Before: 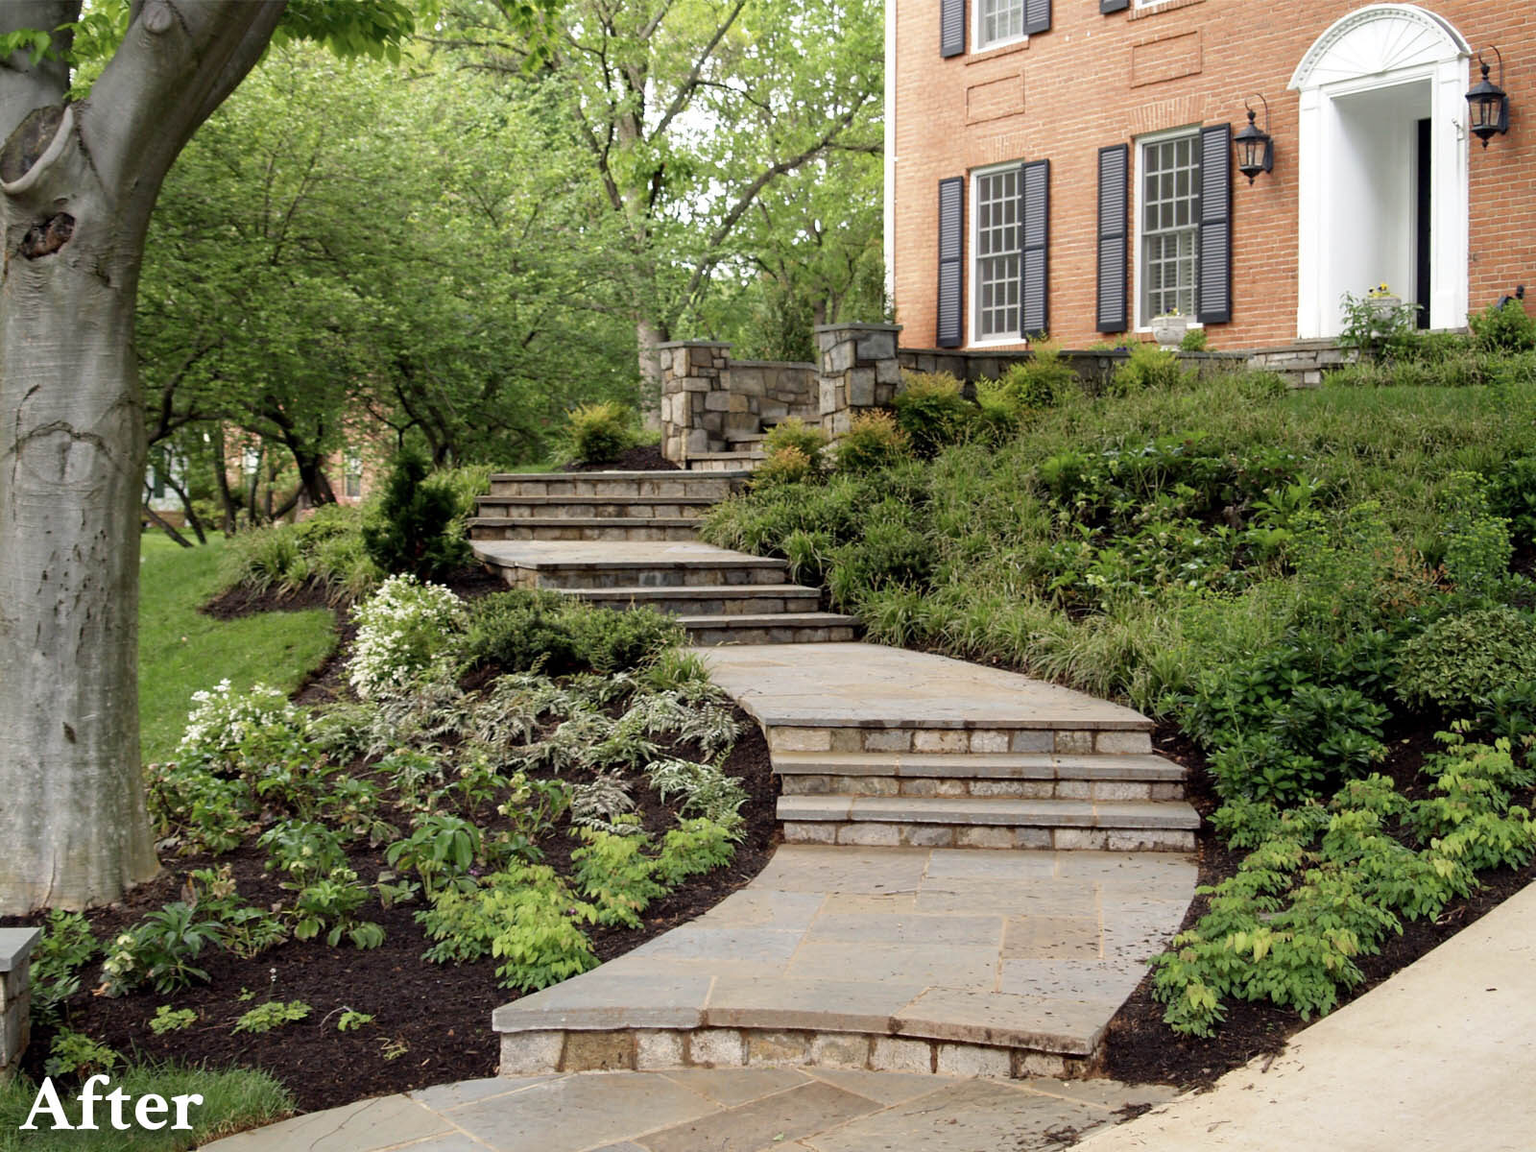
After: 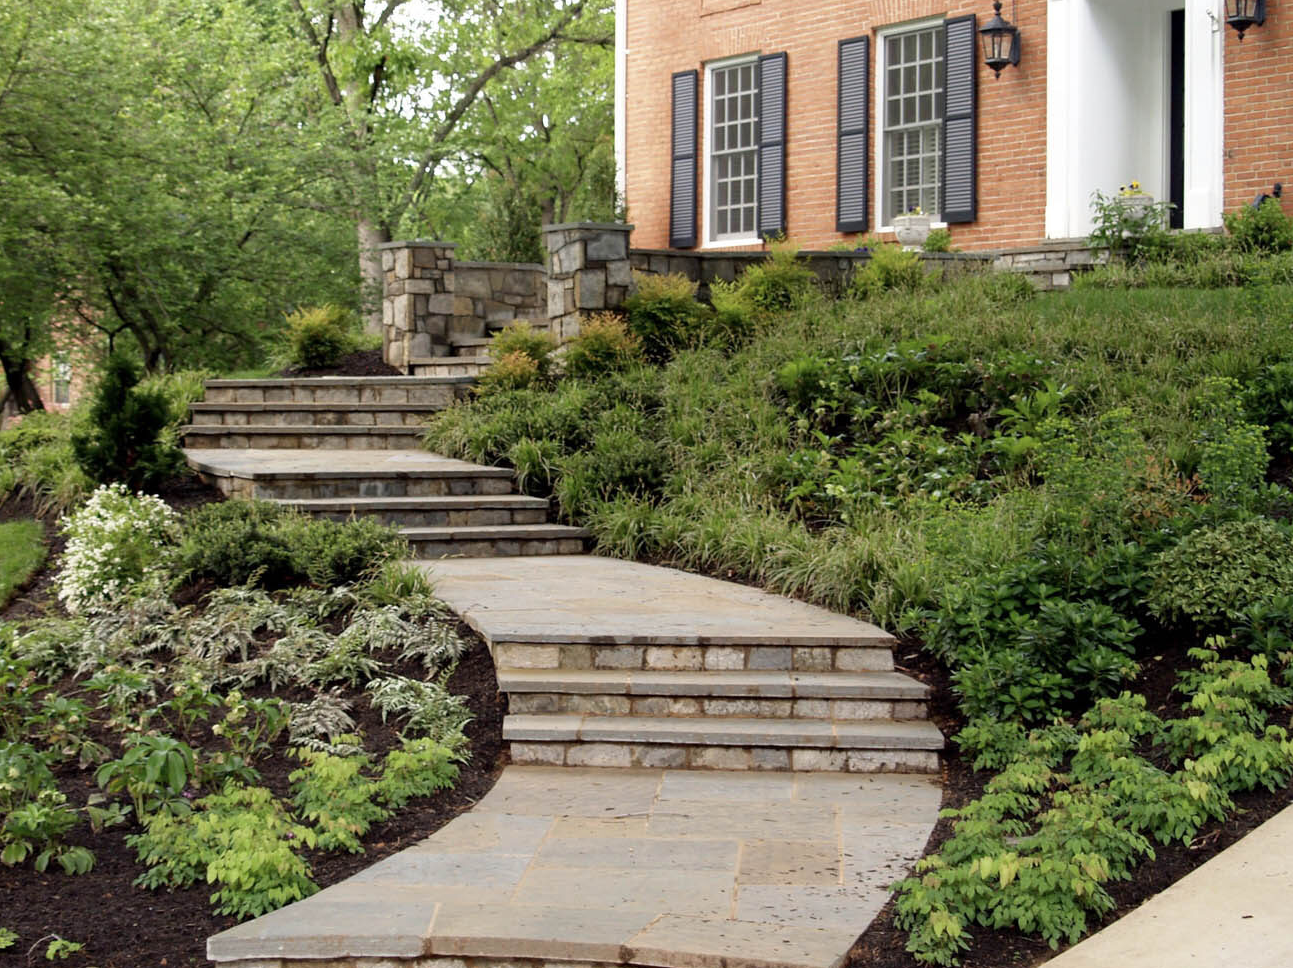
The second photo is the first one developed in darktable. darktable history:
crop: left 19.137%, top 9.513%, right 0%, bottom 9.786%
